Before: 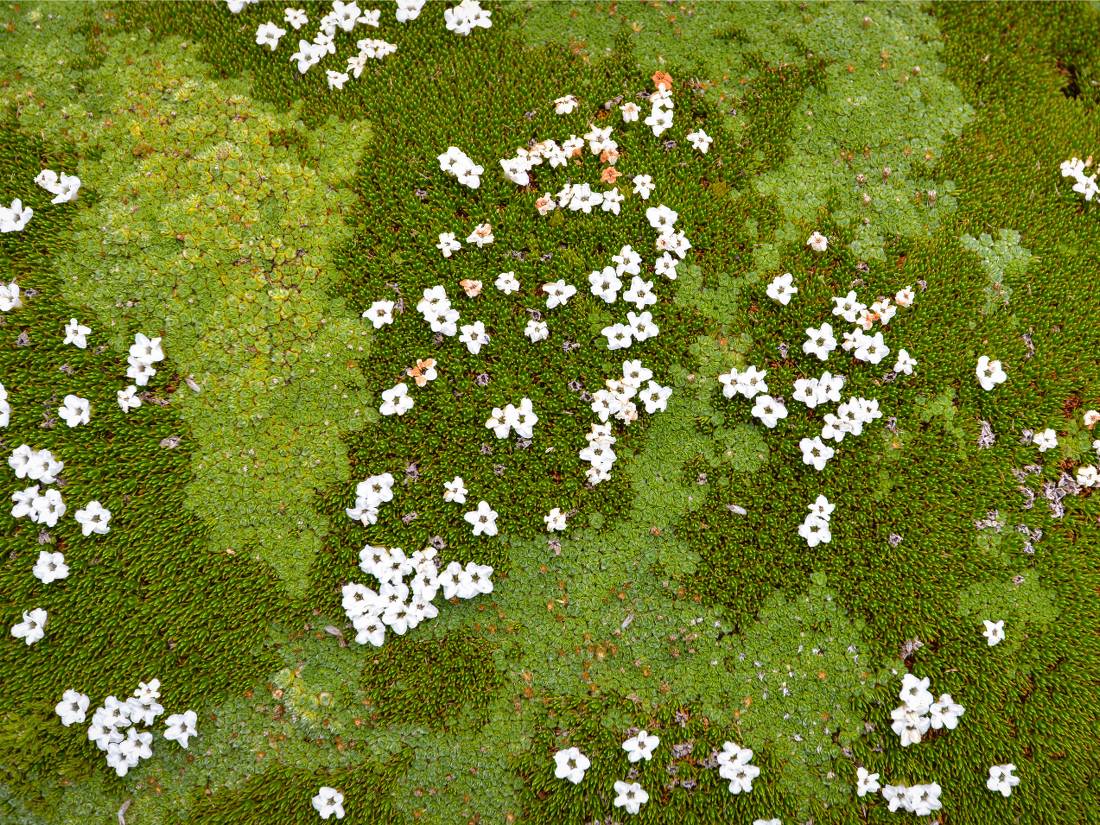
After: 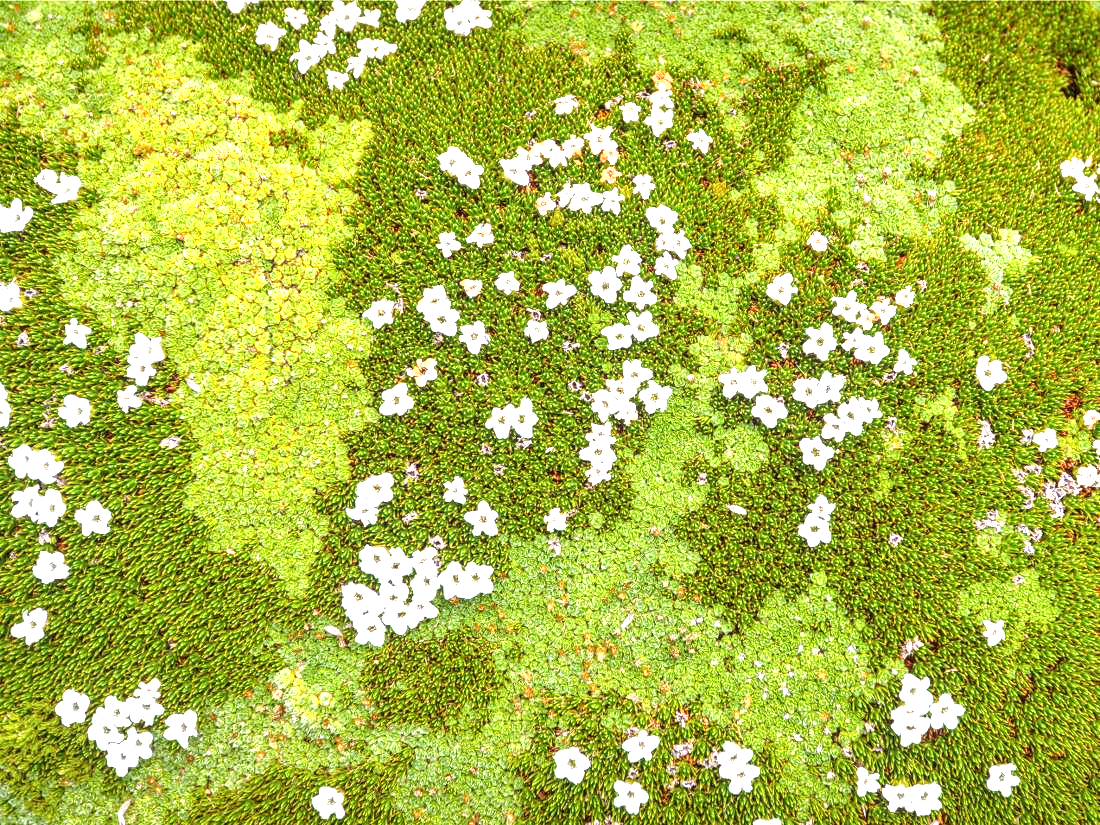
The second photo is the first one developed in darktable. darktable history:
exposure: black level correction 0, exposure 1.486 EV, compensate exposure bias true, compensate highlight preservation false
local contrast: detail 130%
